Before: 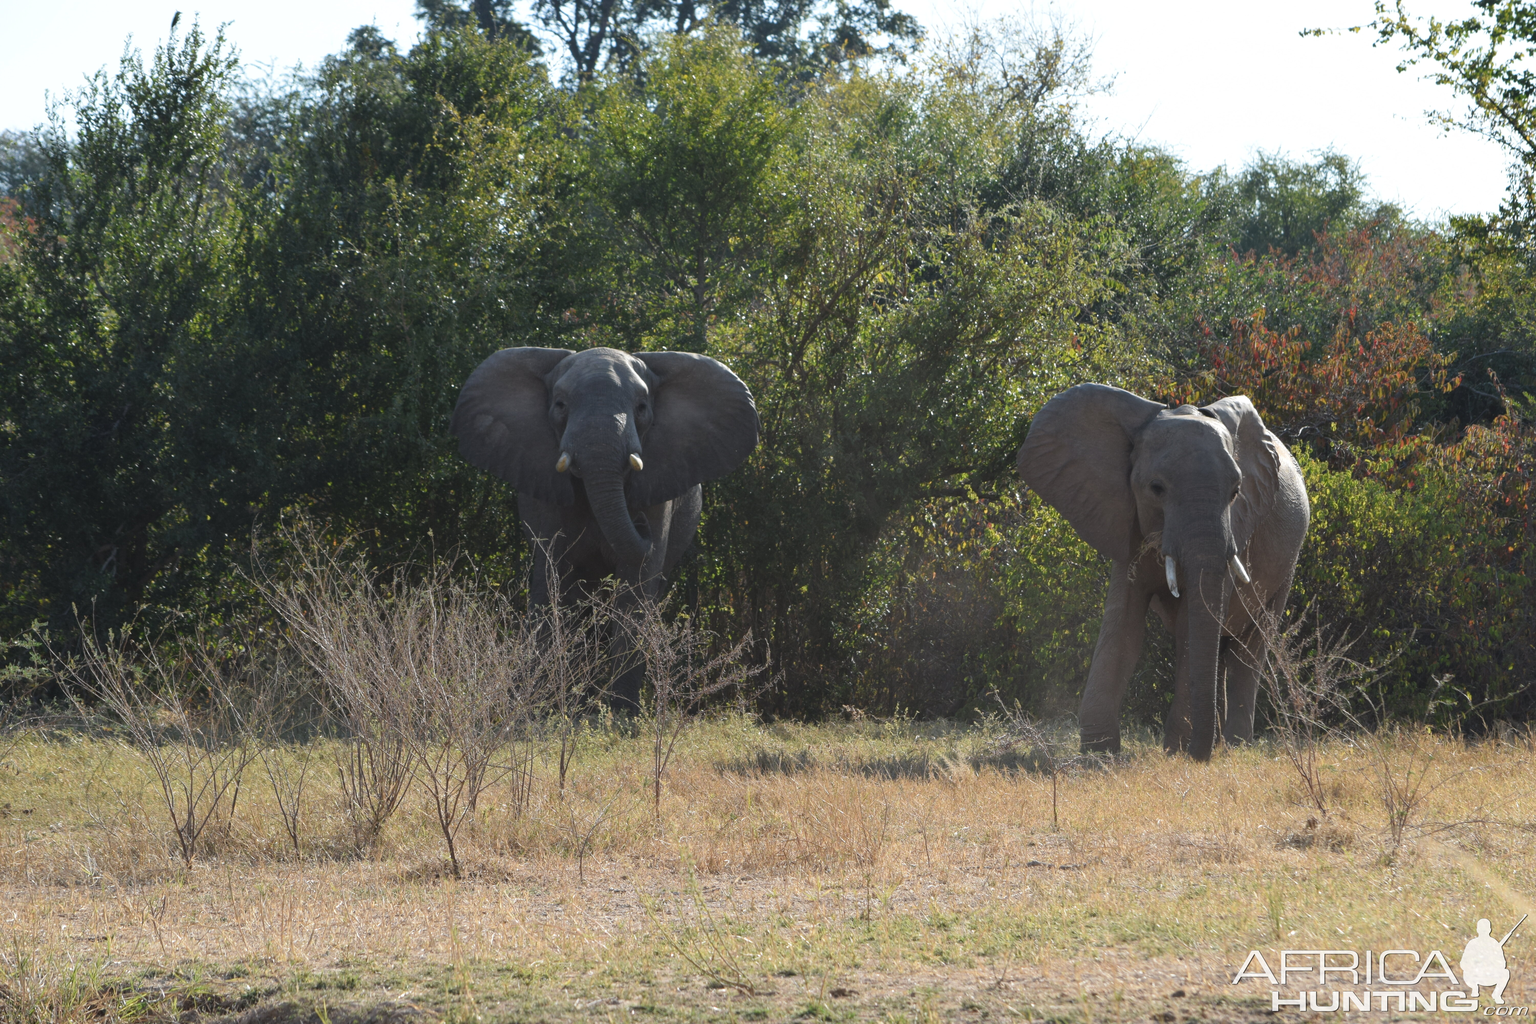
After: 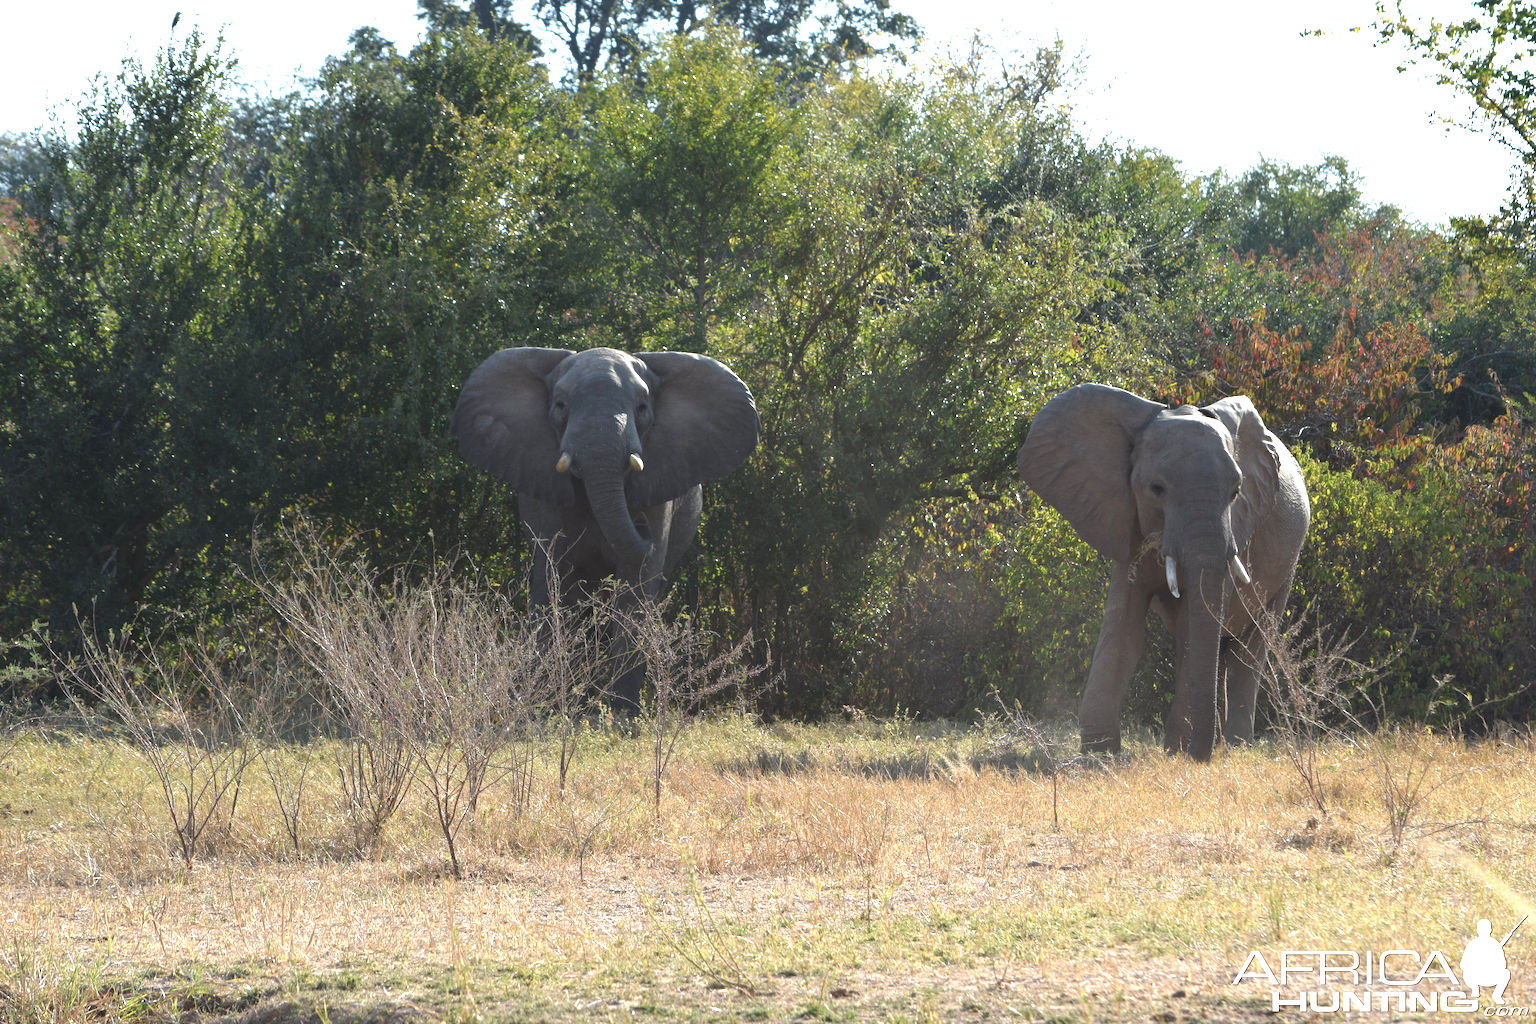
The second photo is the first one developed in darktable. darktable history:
base curve: curves: ch0 [(0, 0) (0.74, 0.67) (1, 1)]
exposure: exposure 0.746 EV, compensate highlight preservation false
